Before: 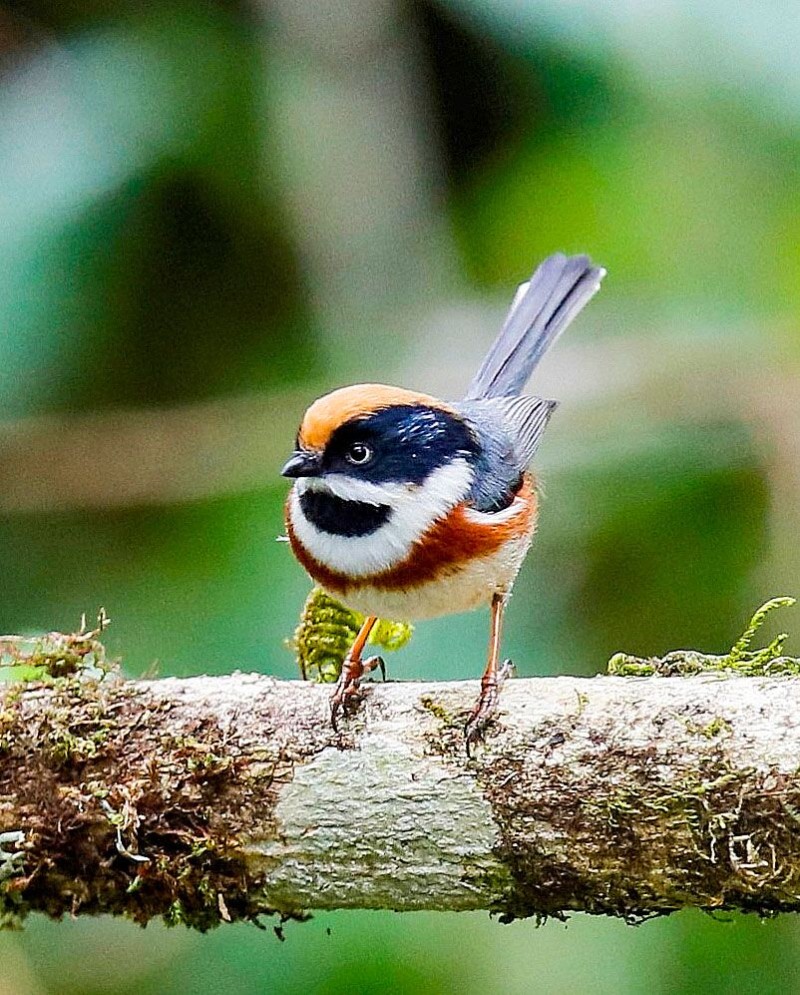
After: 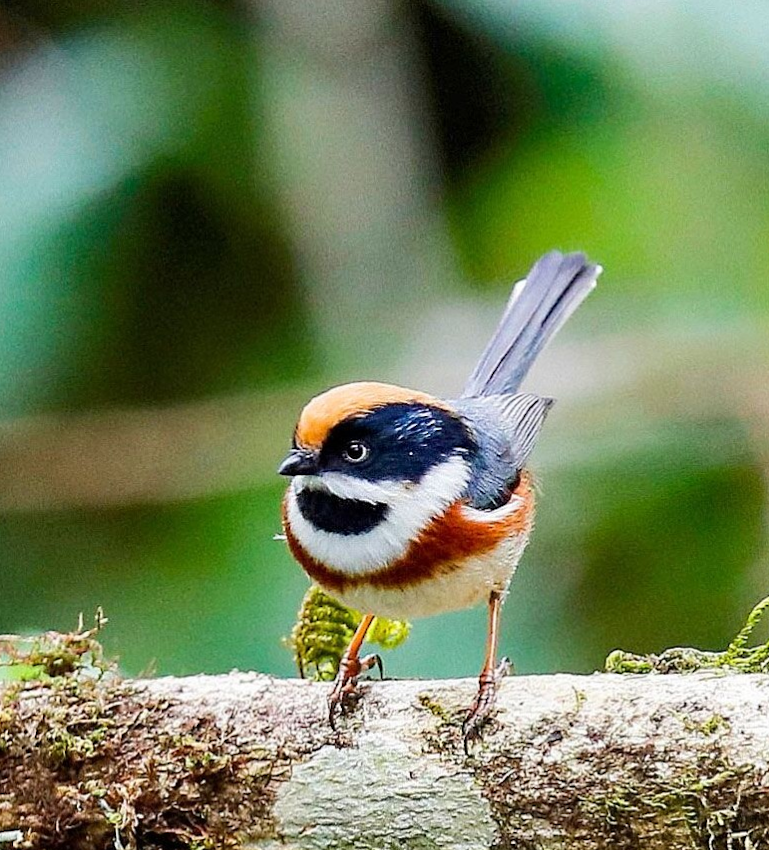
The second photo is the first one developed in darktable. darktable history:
crop and rotate: angle 0.2°, left 0.275%, right 3.127%, bottom 14.18%
